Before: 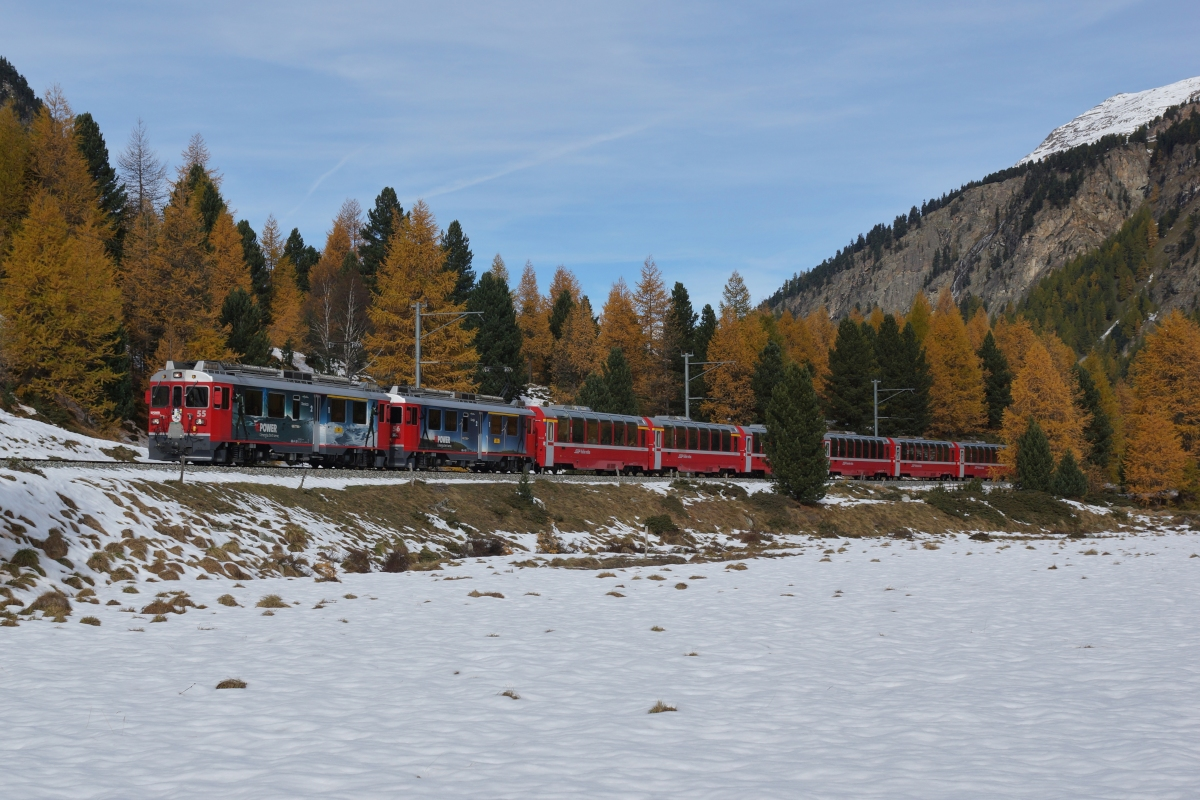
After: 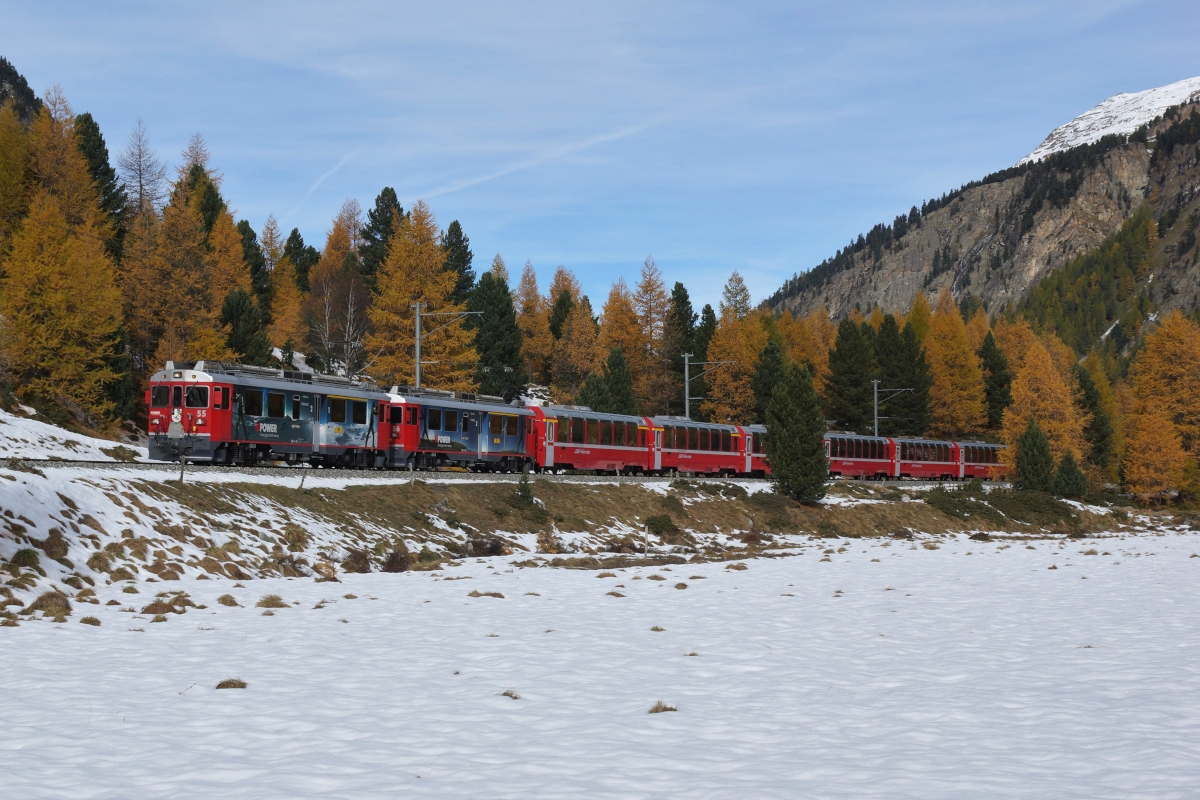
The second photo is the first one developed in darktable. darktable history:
exposure: exposure 0.217 EV, compensate highlight preservation false
